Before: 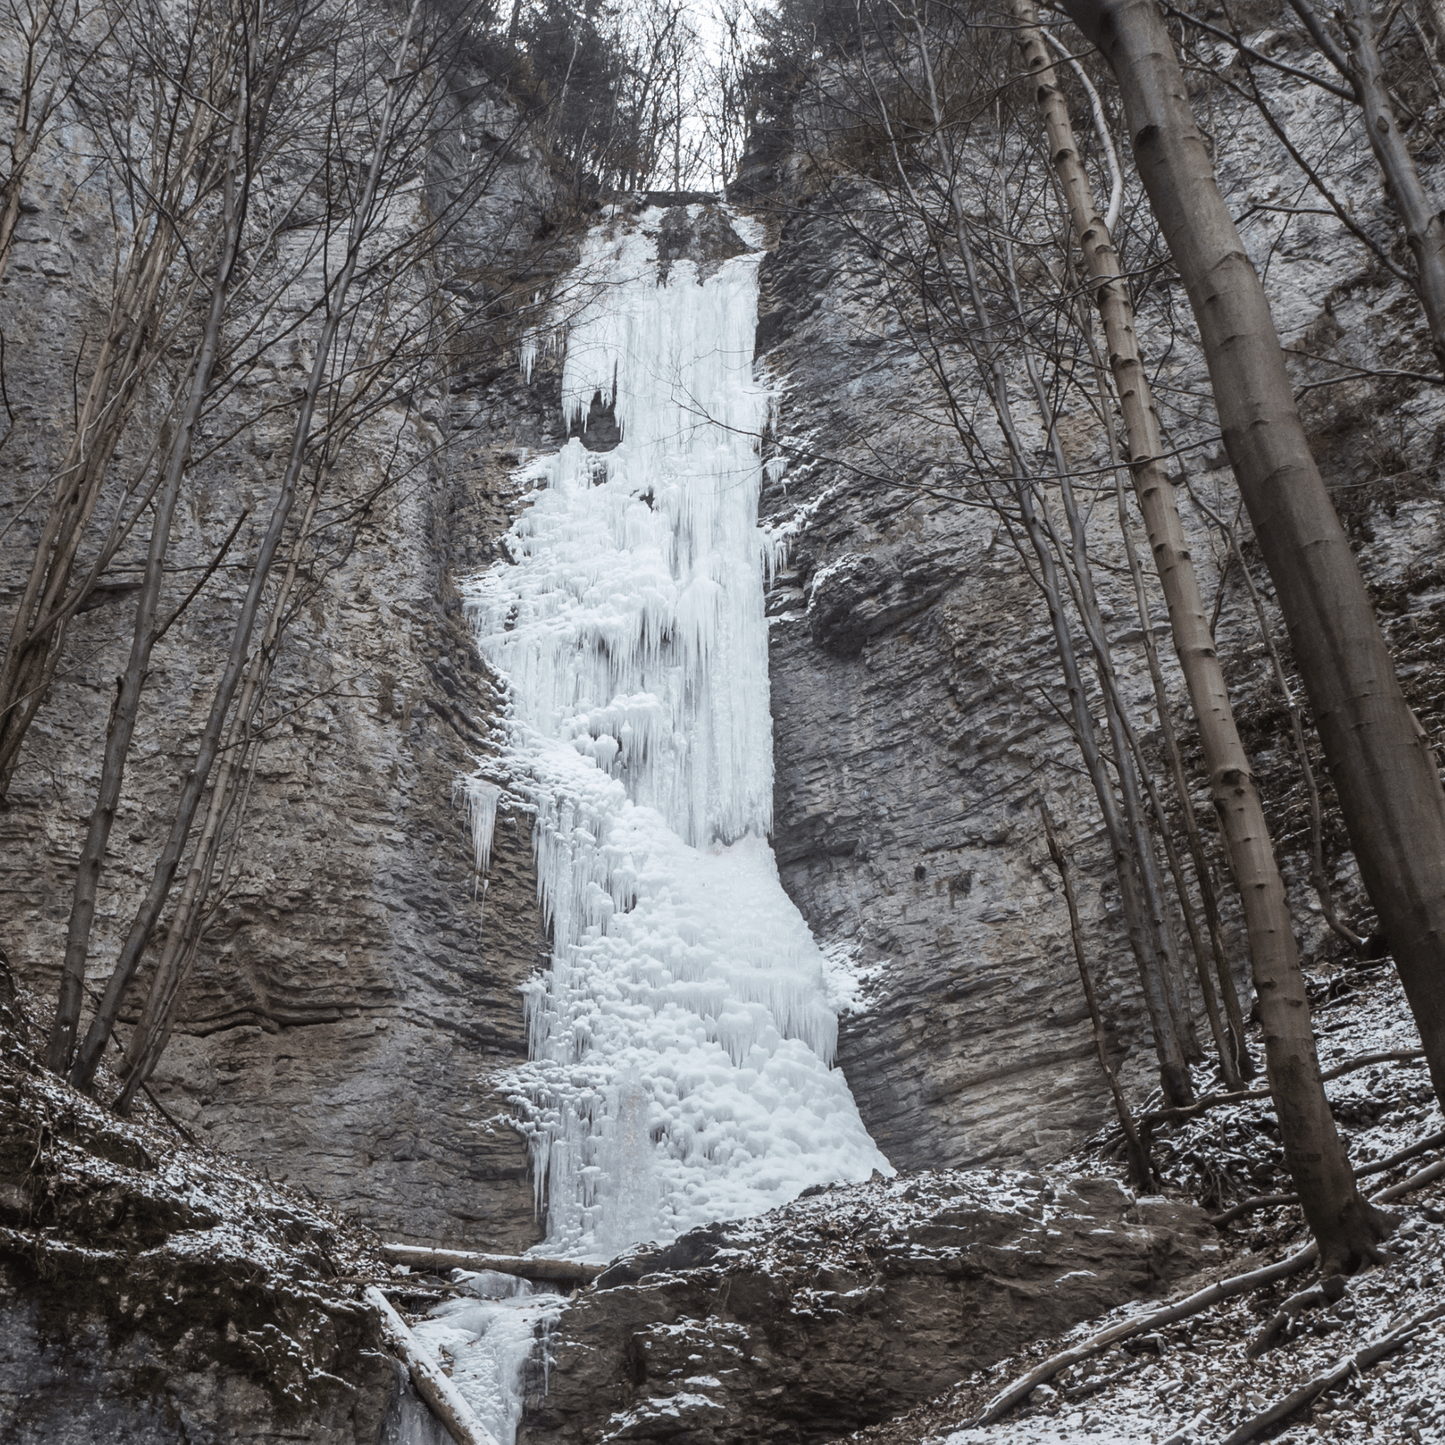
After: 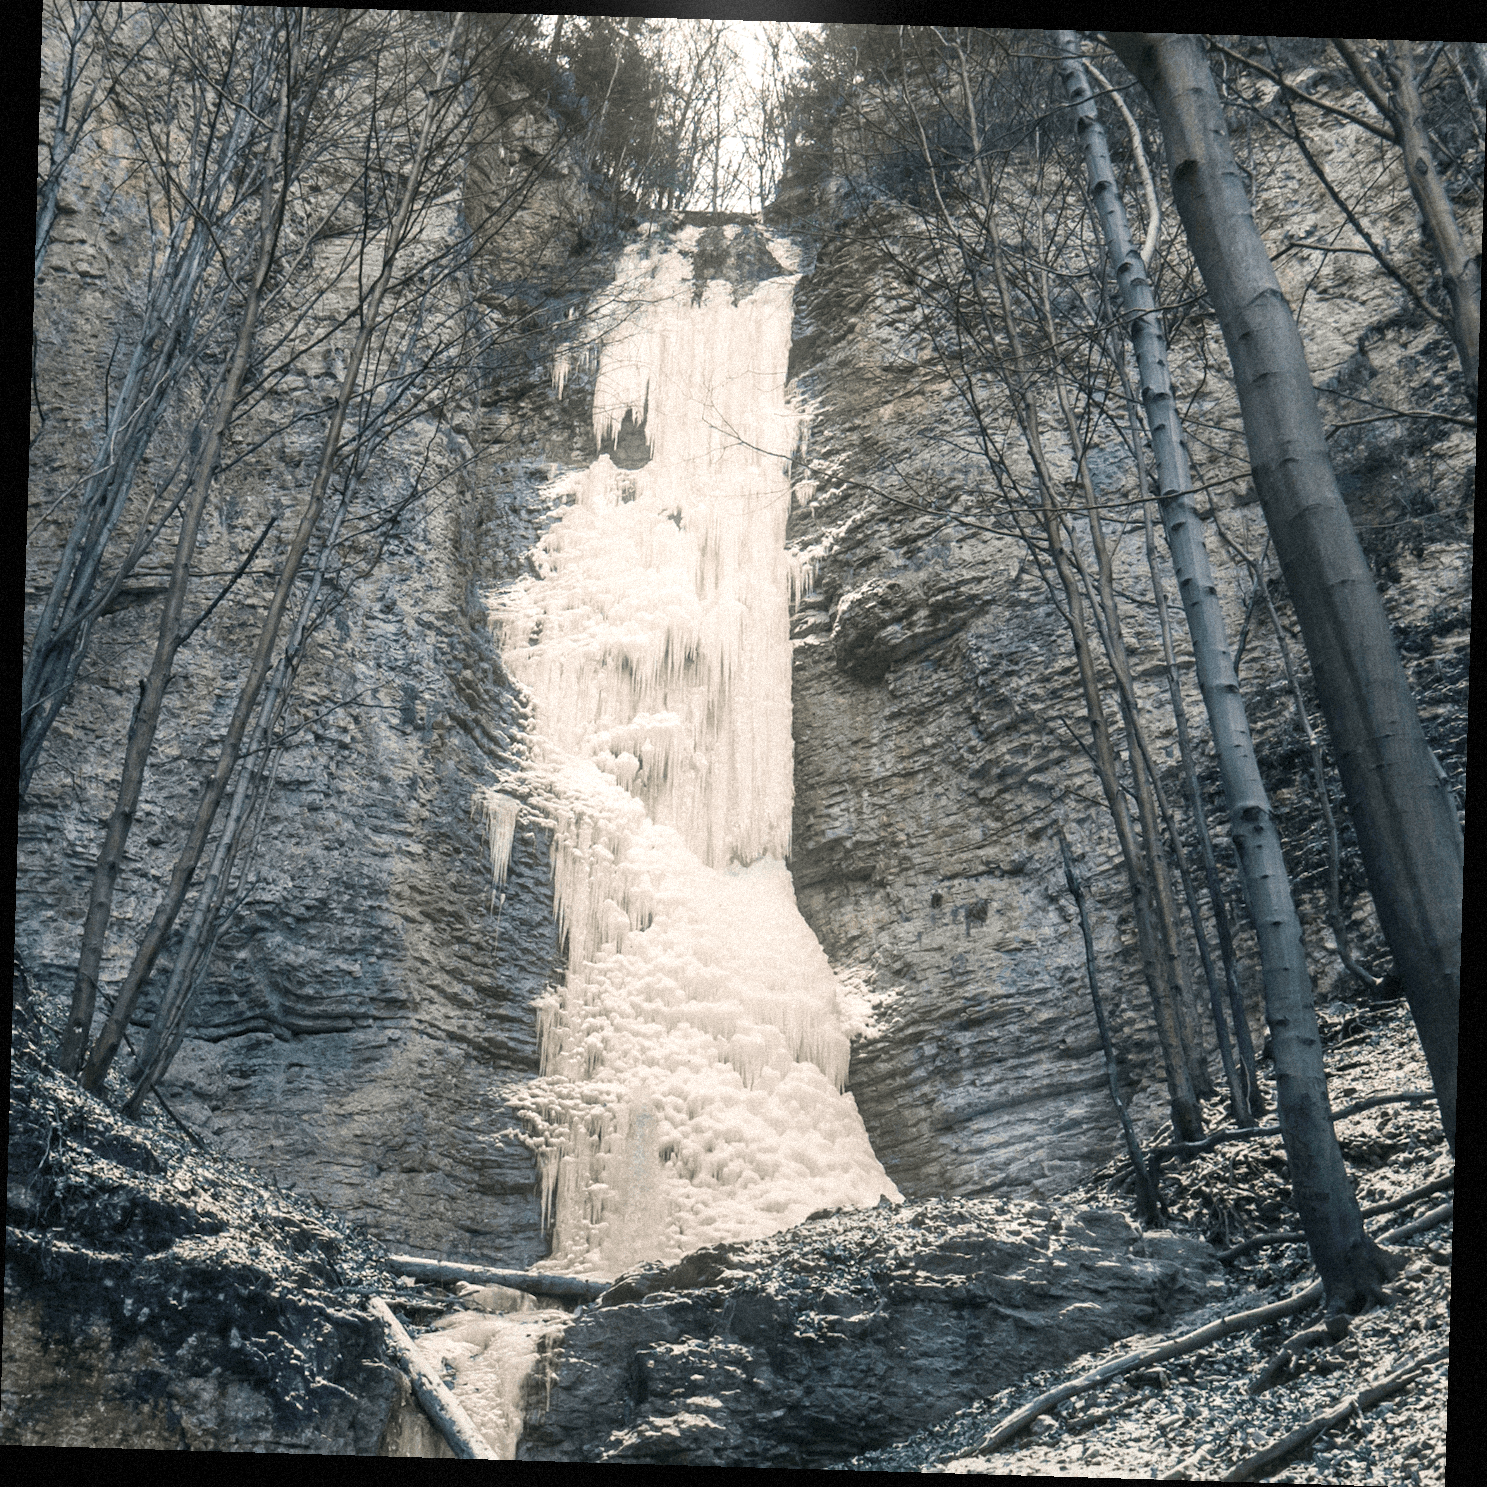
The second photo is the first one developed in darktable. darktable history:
white balance: red 1, blue 1
grain: mid-tones bias 0%
color balance rgb: hue shift 180°, global vibrance 50%, contrast 0.32%
rotate and perspective: rotation 1.72°, automatic cropping off
exposure: exposure 0.258 EV, compensate highlight preservation false
bloom: size 13.65%, threshold 98.39%, strength 4.82%
